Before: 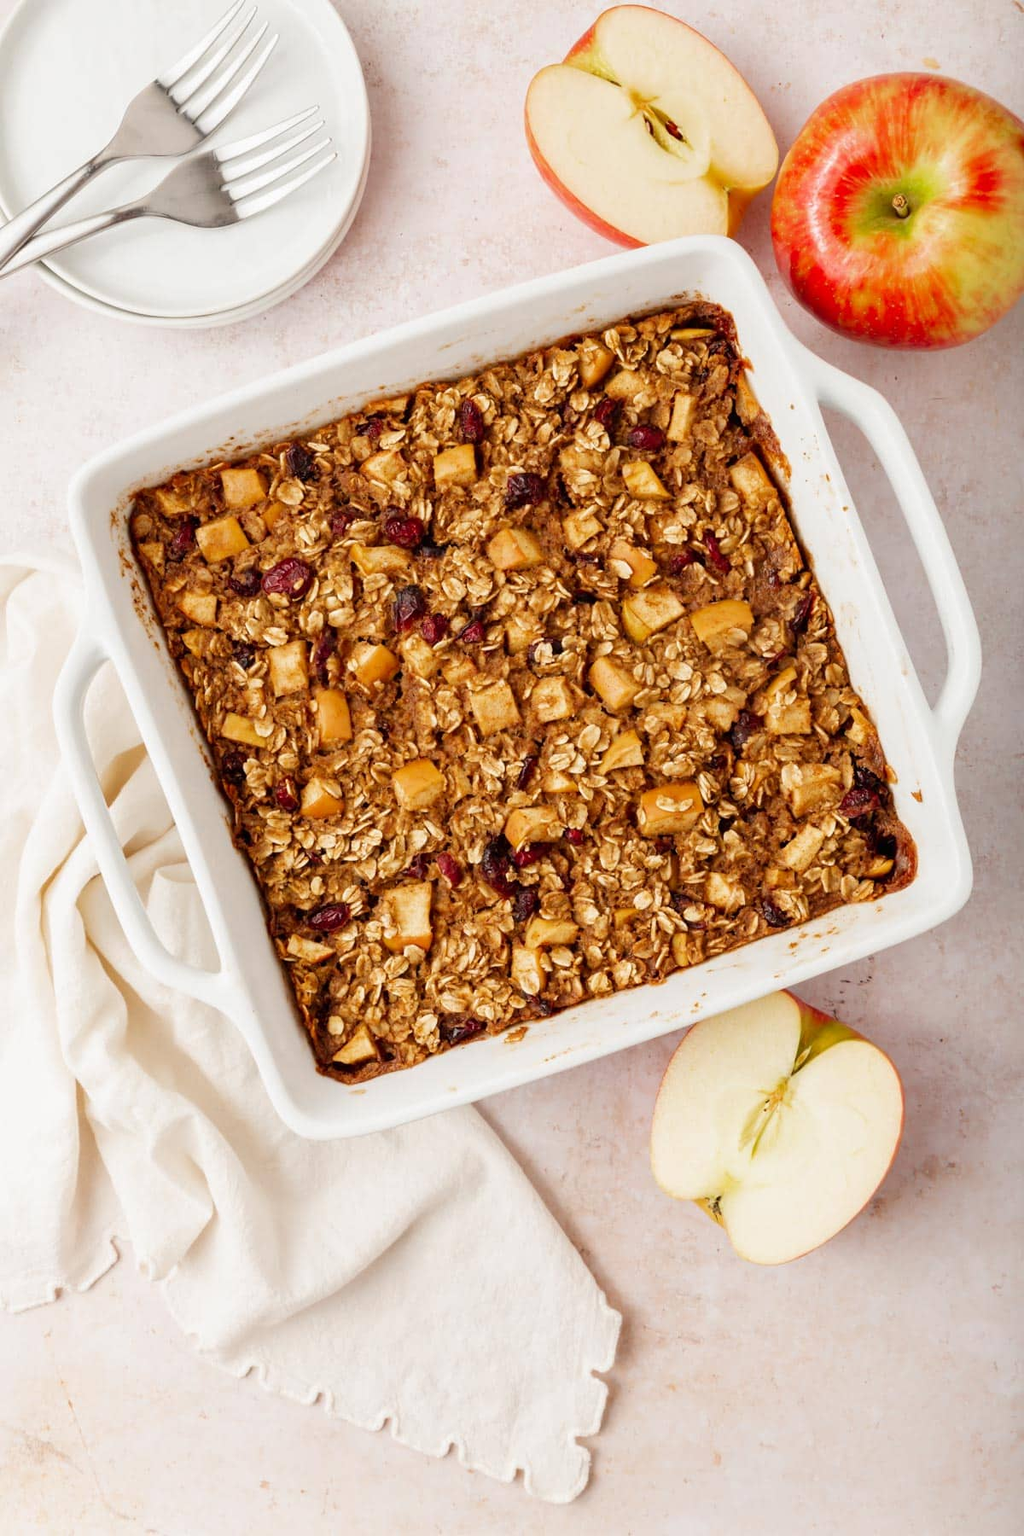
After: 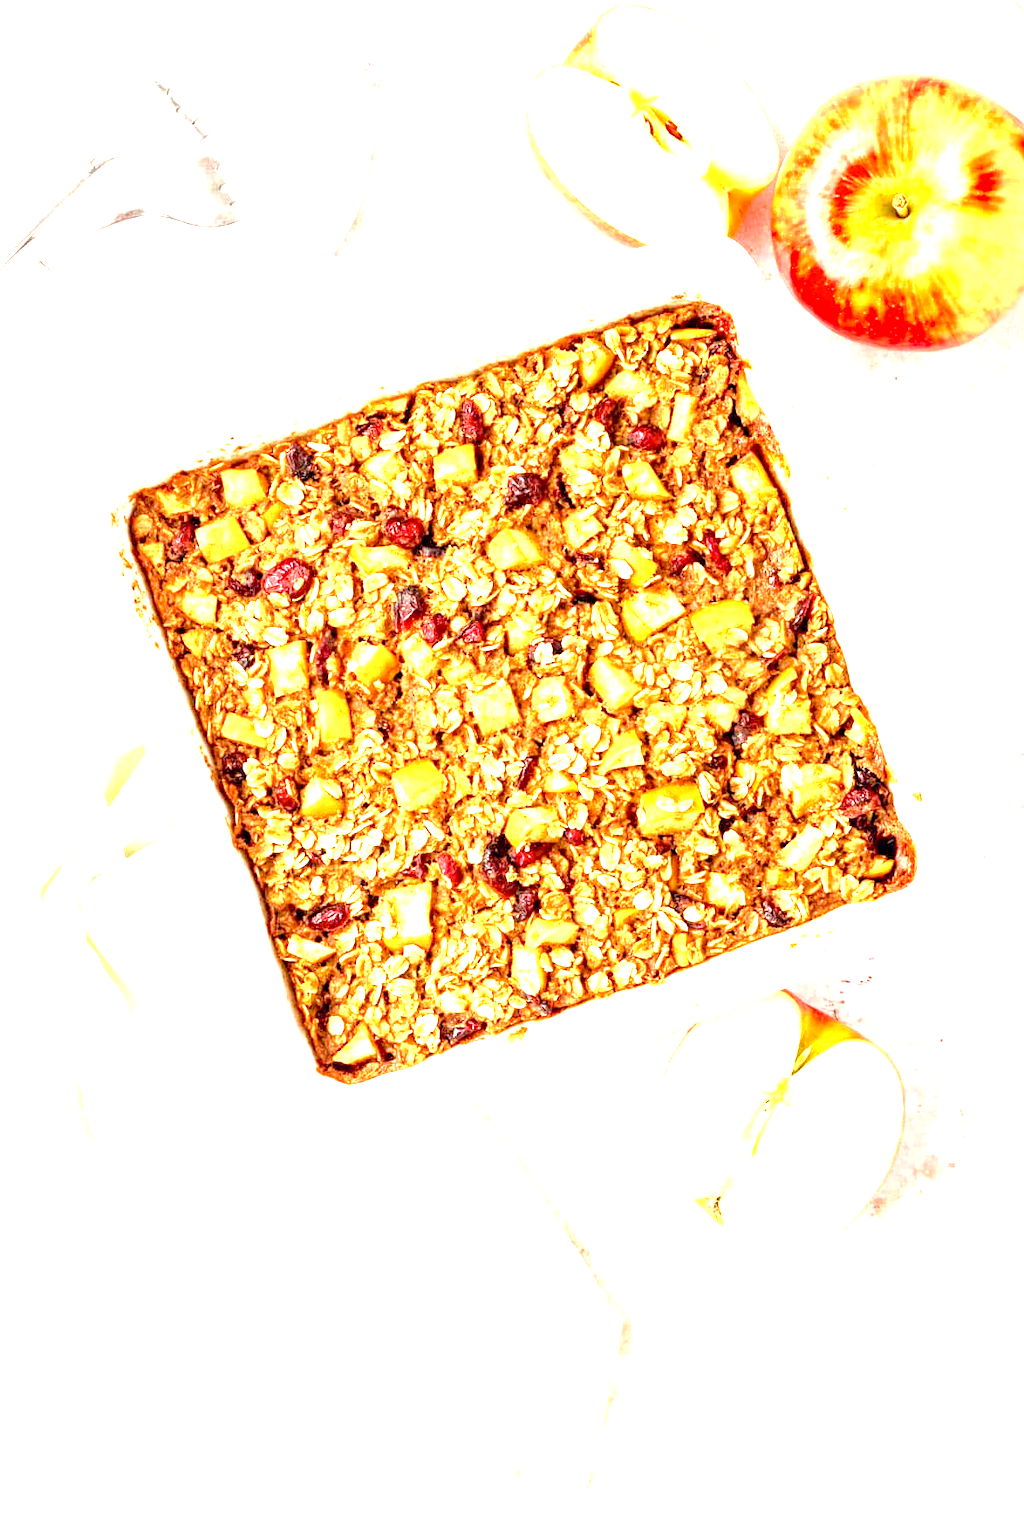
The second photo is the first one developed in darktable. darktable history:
exposure: black level correction 0.005, exposure 2.084 EV, compensate highlight preservation false
local contrast: on, module defaults
